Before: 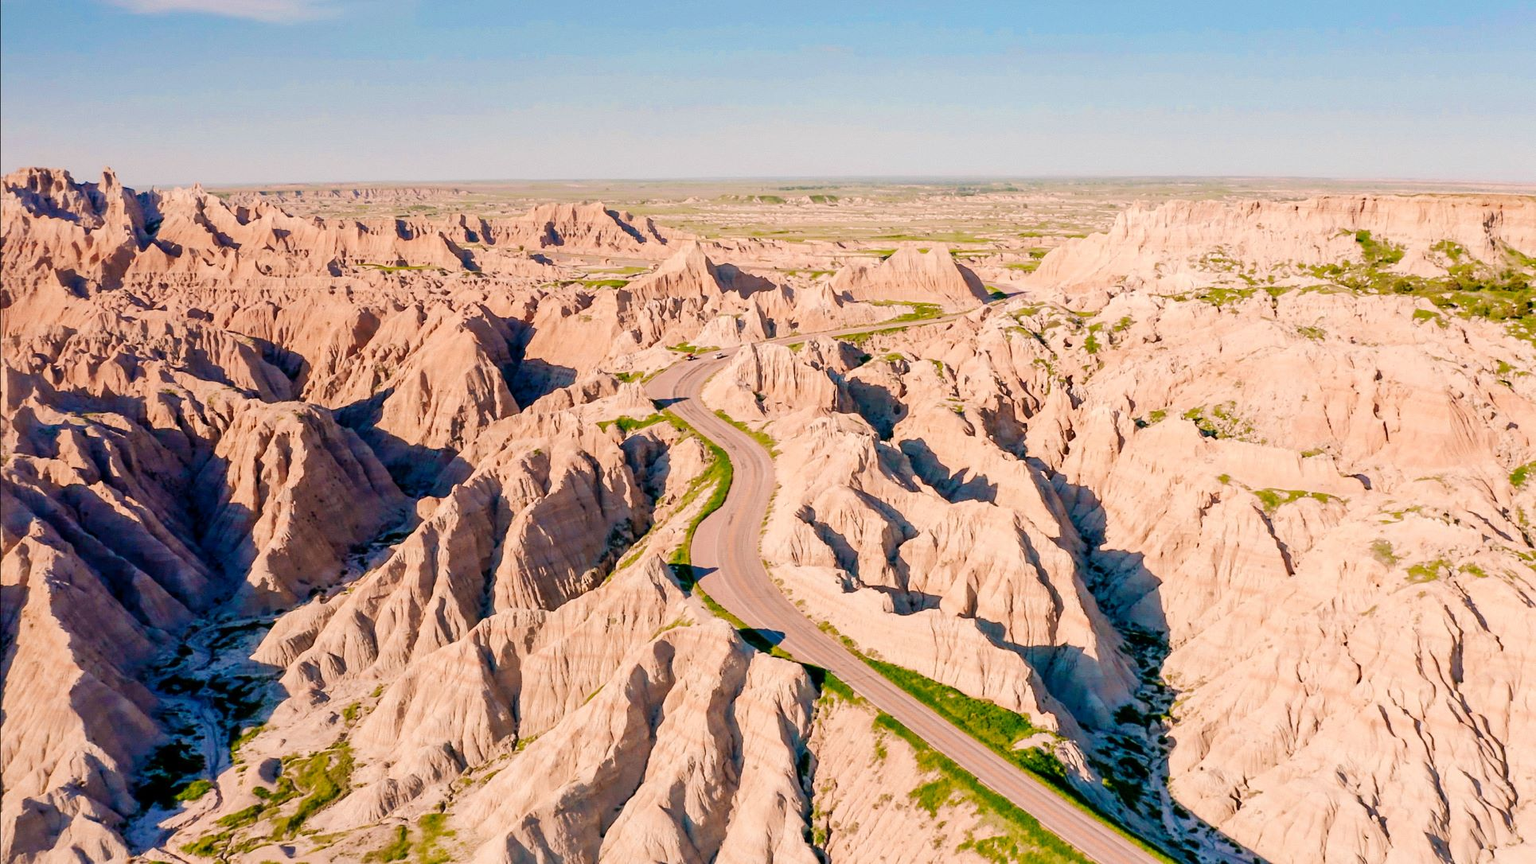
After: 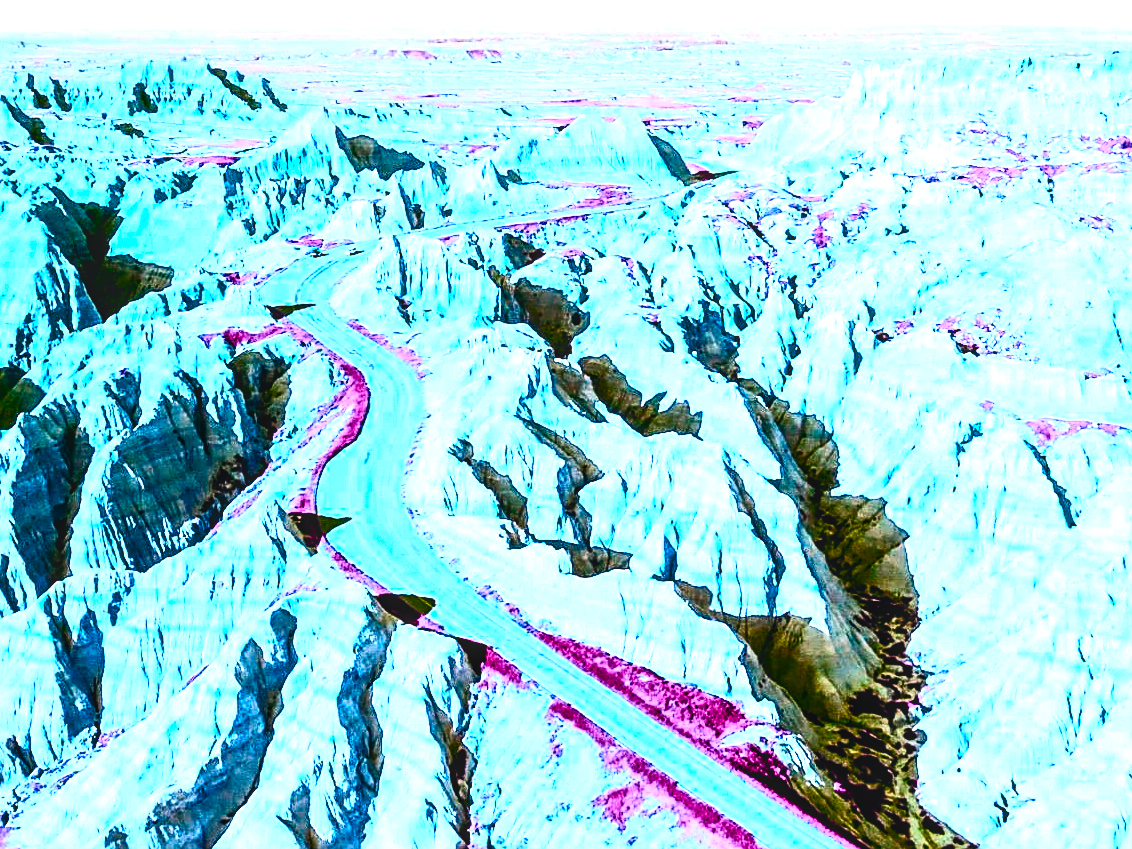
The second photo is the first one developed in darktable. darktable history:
tone equalizer: -8 EV -0.383 EV, -7 EV -0.378 EV, -6 EV -0.35 EV, -5 EV -0.198 EV, -3 EV 0.203 EV, -2 EV 0.359 EV, -1 EV 0.395 EV, +0 EV 0.44 EV, luminance estimator HSV value / RGB max
crop and rotate: left 28.592%, top 18.097%, right 12.704%, bottom 3.698%
contrast brightness saturation: contrast 0.38, brightness 0.105
color balance rgb: global offset › chroma 0.104%, global offset › hue 250.89°, perceptual saturation grading › global saturation 27.523%, perceptual saturation grading › highlights -24.719%, perceptual saturation grading › shadows 26.199%, hue shift -148.71°, contrast 35.106%, saturation formula JzAzBz (2021)
sharpen: on, module defaults
color correction: highlights b* -0.026, saturation 1.31
exposure: exposure 0.201 EV, compensate highlight preservation false
local contrast: on, module defaults
